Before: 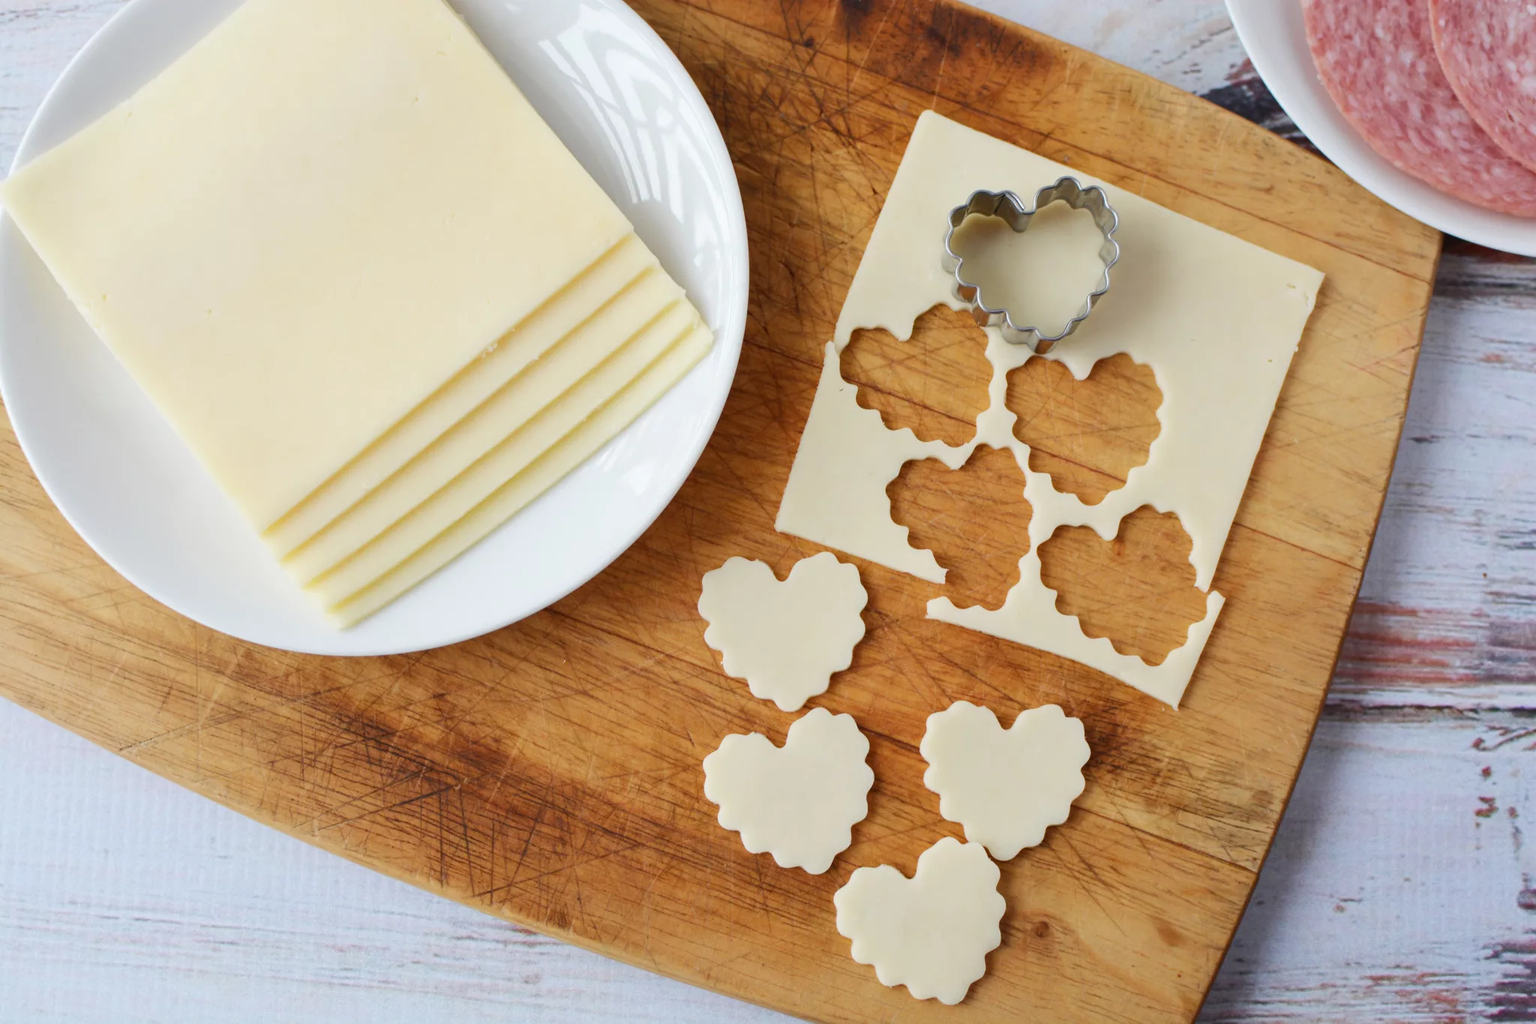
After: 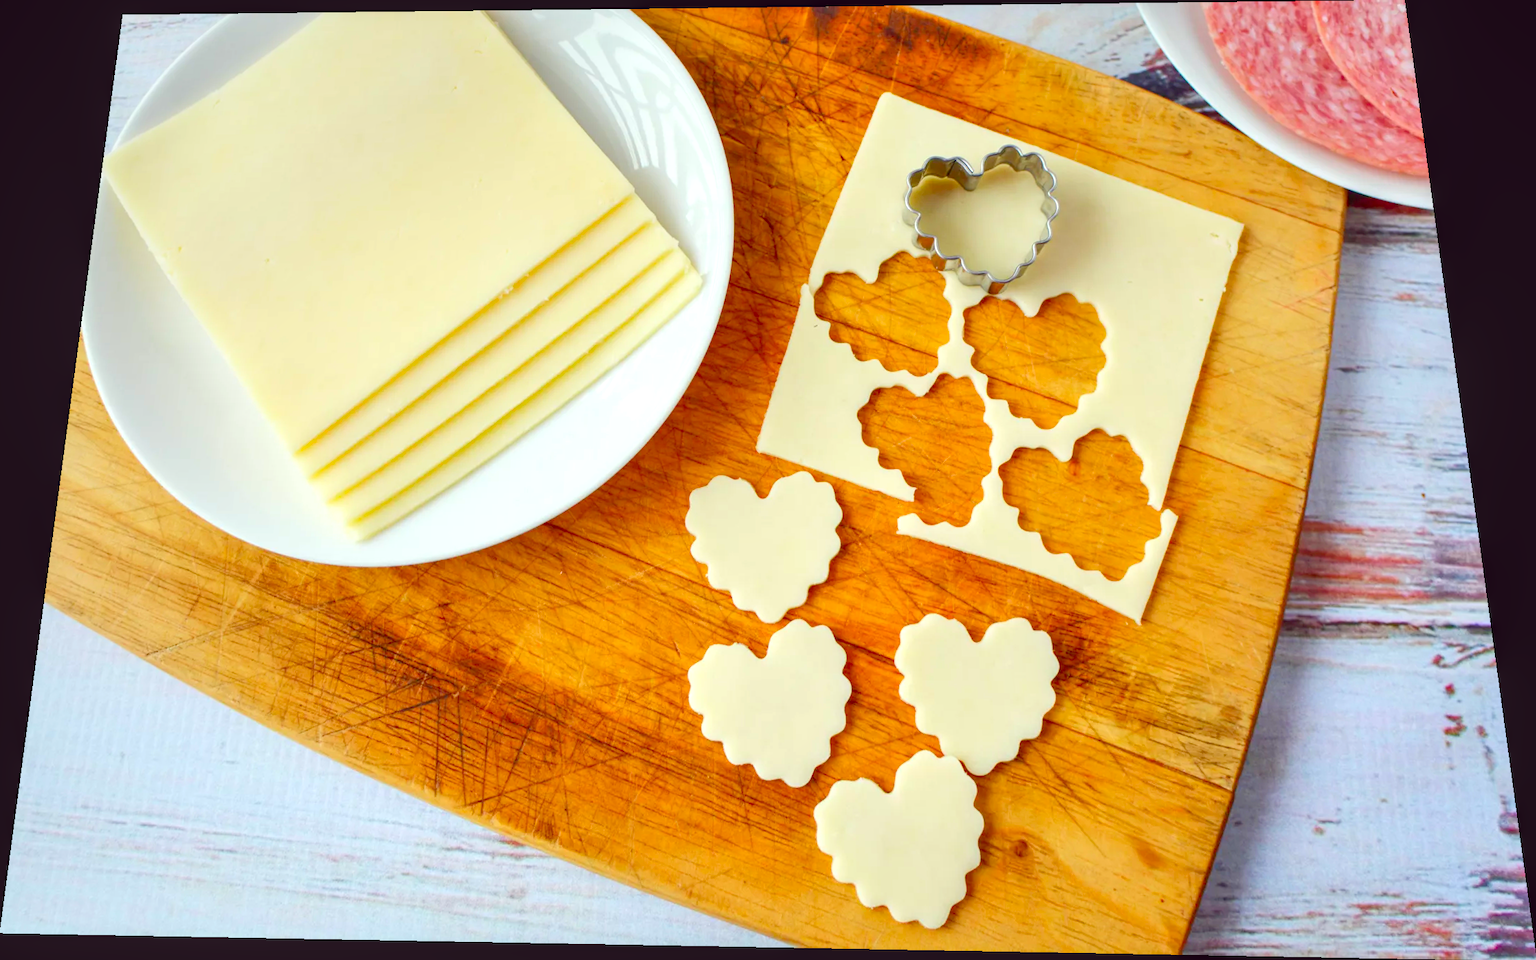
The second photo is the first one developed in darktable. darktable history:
rotate and perspective: rotation 0.128°, lens shift (vertical) -0.181, lens shift (horizontal) -0.044, shear 0.001, automatic cropping off
color correction: highlights a* -4.28, highlights b* 6.53
local contrast: on, module defaults
color balance: lift [1, 1.001, 0.999, 1.001], gamma [1, 1.004, 1.007, 0.993], gain [1, 0.991, 0.987, 1.013], contrast 10%, output saturation 120%
levels: levels [0, 0.397, 0.955]
